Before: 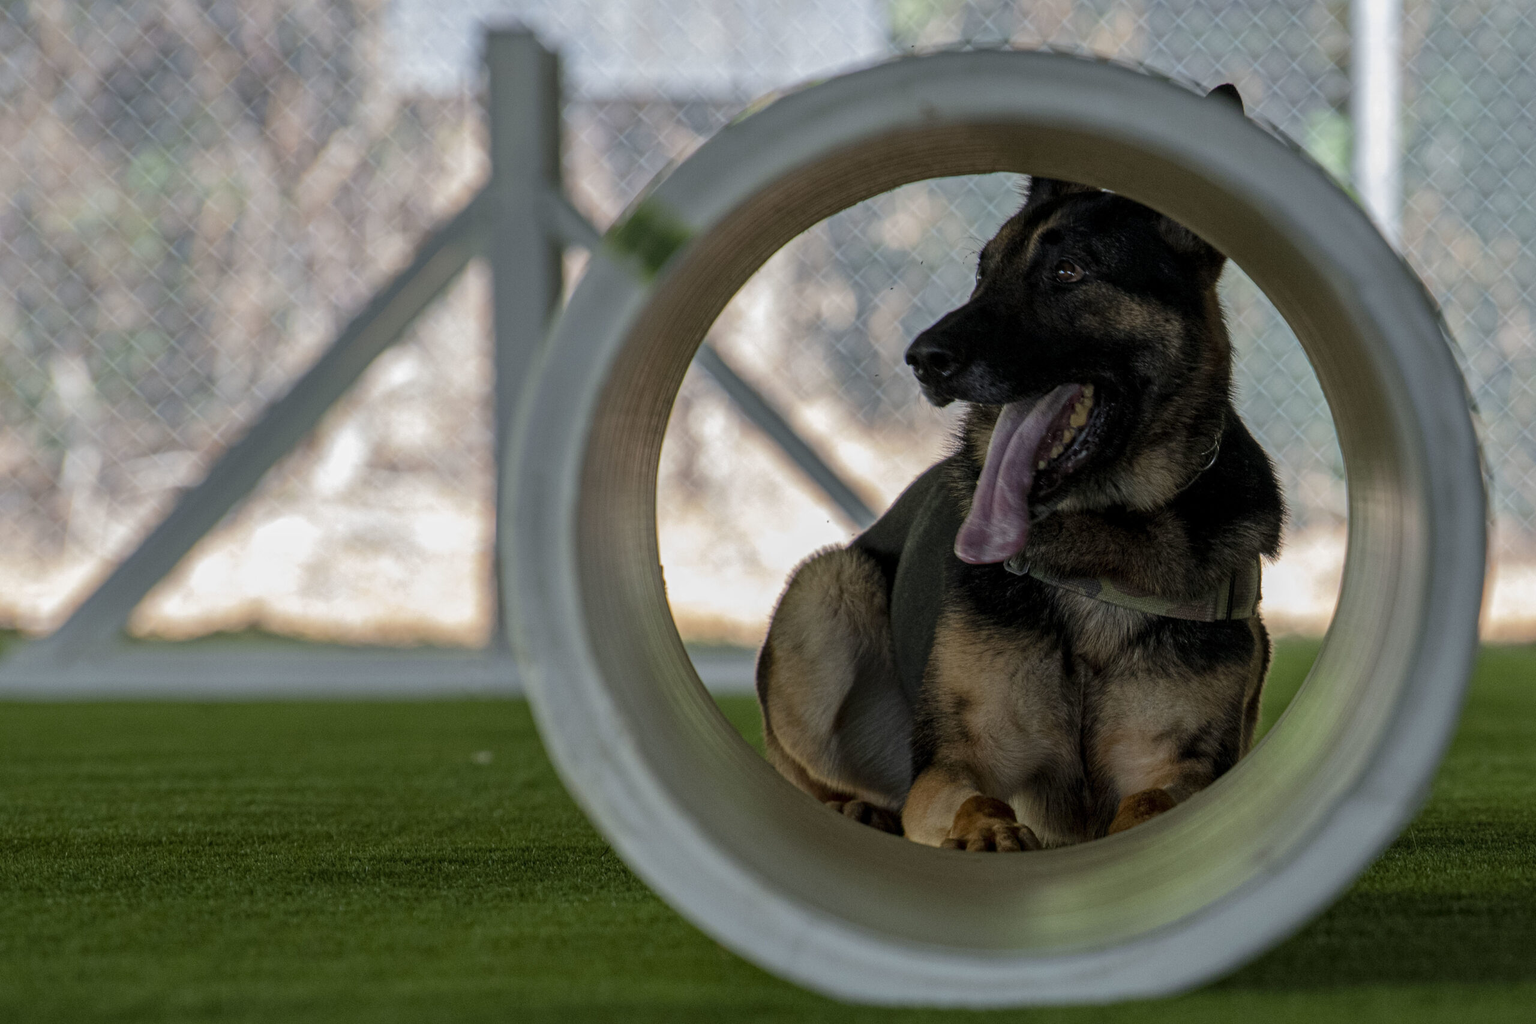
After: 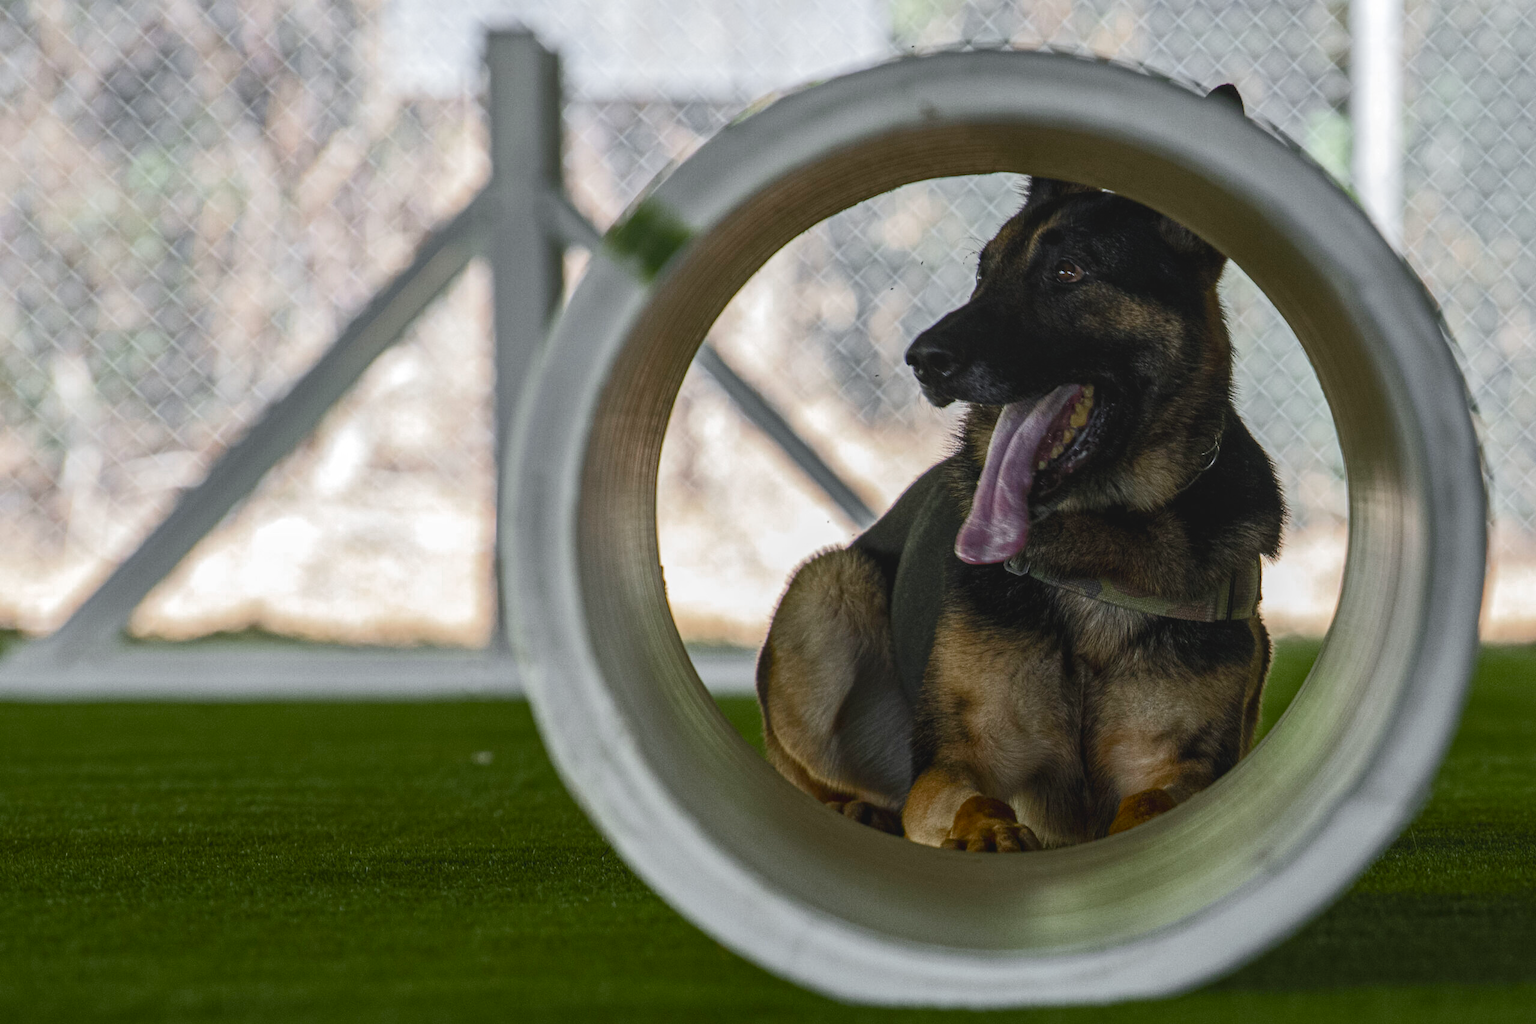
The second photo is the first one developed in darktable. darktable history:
color zones: curves: ch0 [(0, 0.48) (0.209, 0.398) (0.305, 0.332) (0.429, 0.493) (0.571, 0.5) (0.714, 0.5) (0.857, 0.5) (1, 0.48)]; ch1 [(0, 0.633) (0.143, 0.586) (0.286, 0.489) (0.429, 0.448) (0.571, 0.31) (0.714, 0.335) (0.857, 0.492) (1, 0.633)]; ch2 [(0, 0.448) (0.143, 0.498) (0.286, 0.5) (0.429, 0.5) (0.571, 0.5) (0.714, 0.5) (0.857, 0.5) (1, 0.448)]
local contrast: detail 109%
color balance rgb: global offset › luminance 0.511%, perceptual saturation grading › global saturation 20%, perceptual saturation grading › highlights -50.024%, perceptual saturation grading › shadows 30.196%, global vibrance 9.731%
tone equalizer: -8 EV 0.013 EV, -7 EV -0.023 EV, -6 EV 0.041 EV, -5 EV 0.031 EV, -4 EV 0.268 EV, -3 EV 0.639 EV, -2 EV 0.588 EV, -1 EV 0.213 EV, +0 EV 0.033 EV, edges refinement/feathering 500, mask exposure compensation -1.57 EV, preserve details no
